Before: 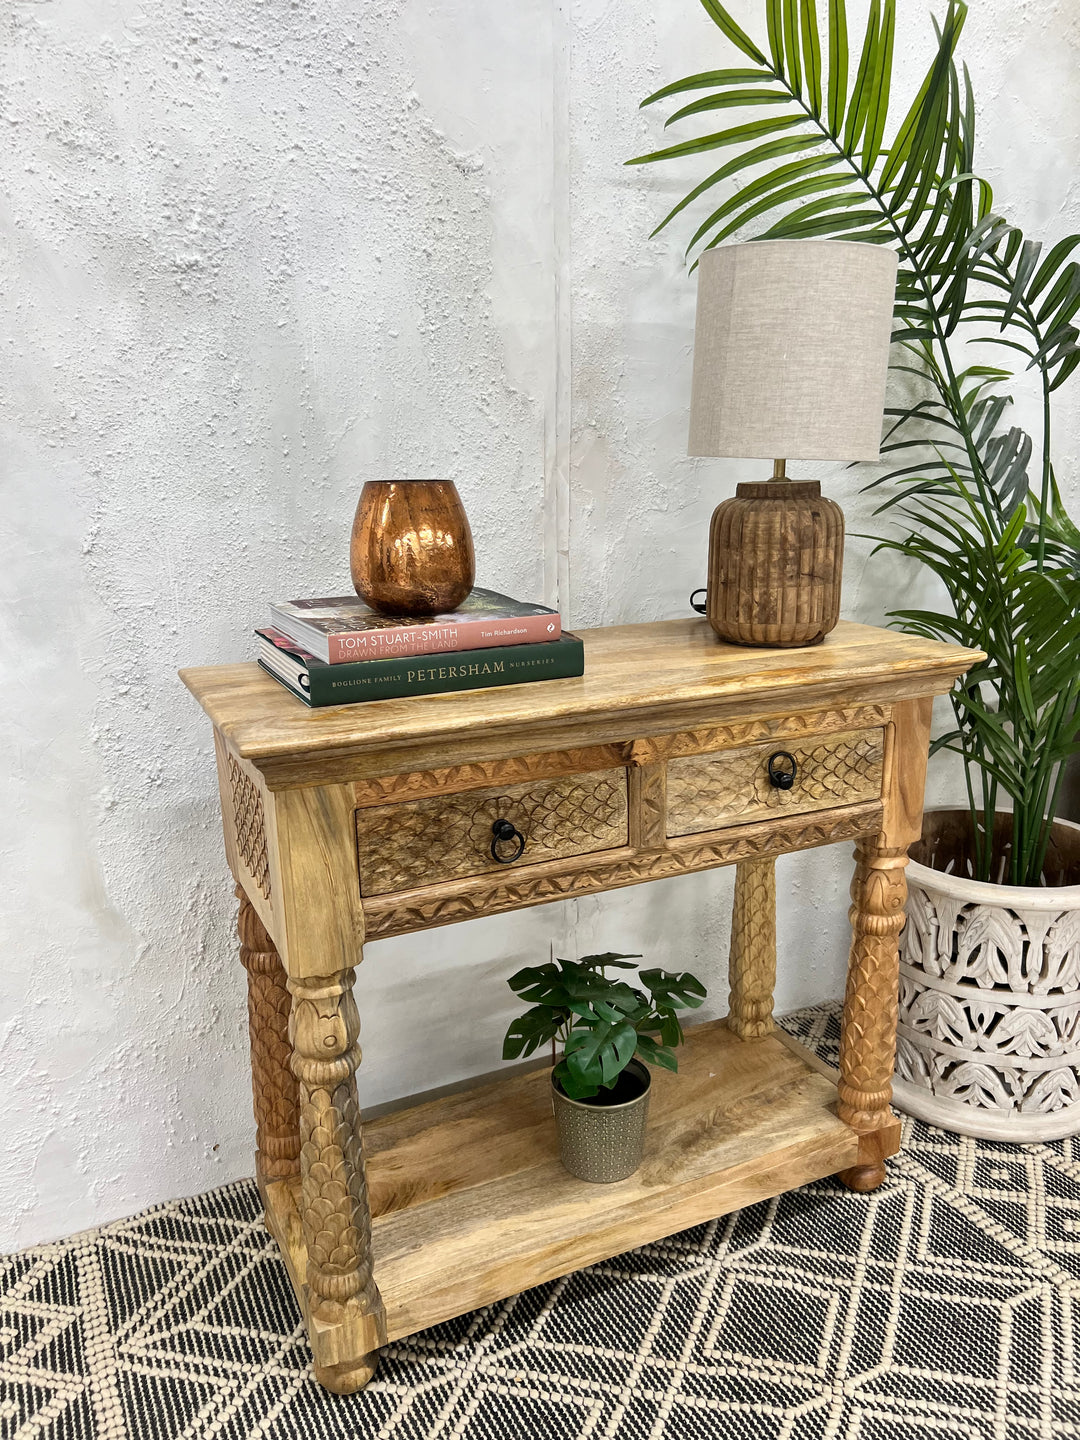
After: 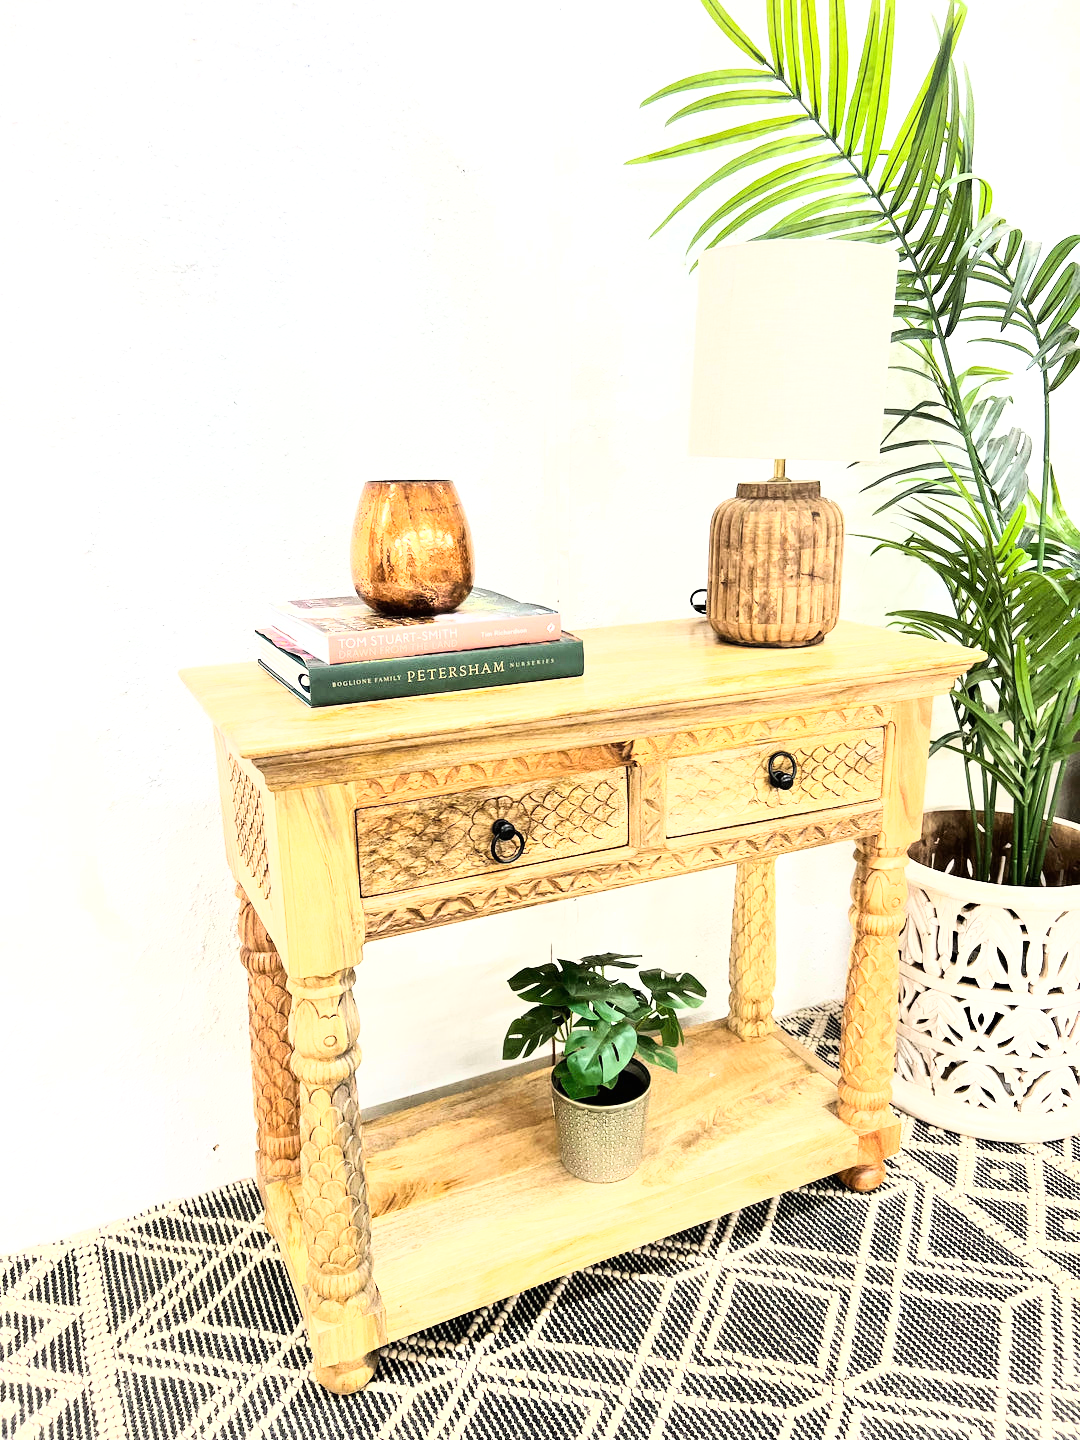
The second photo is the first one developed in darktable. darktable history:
exposure: black level correction 0, exposure 1.001 EV, compensate exposure bias true, compensate highlight preservation false
base curve: curves: ch0 [(0, 0) (0.007, 0.004) (0.027, 0.03) (0.046, 0.07) (0.207, 0.54) (0.442, 0.872) (0.673, 0.972) (1, 1)]
